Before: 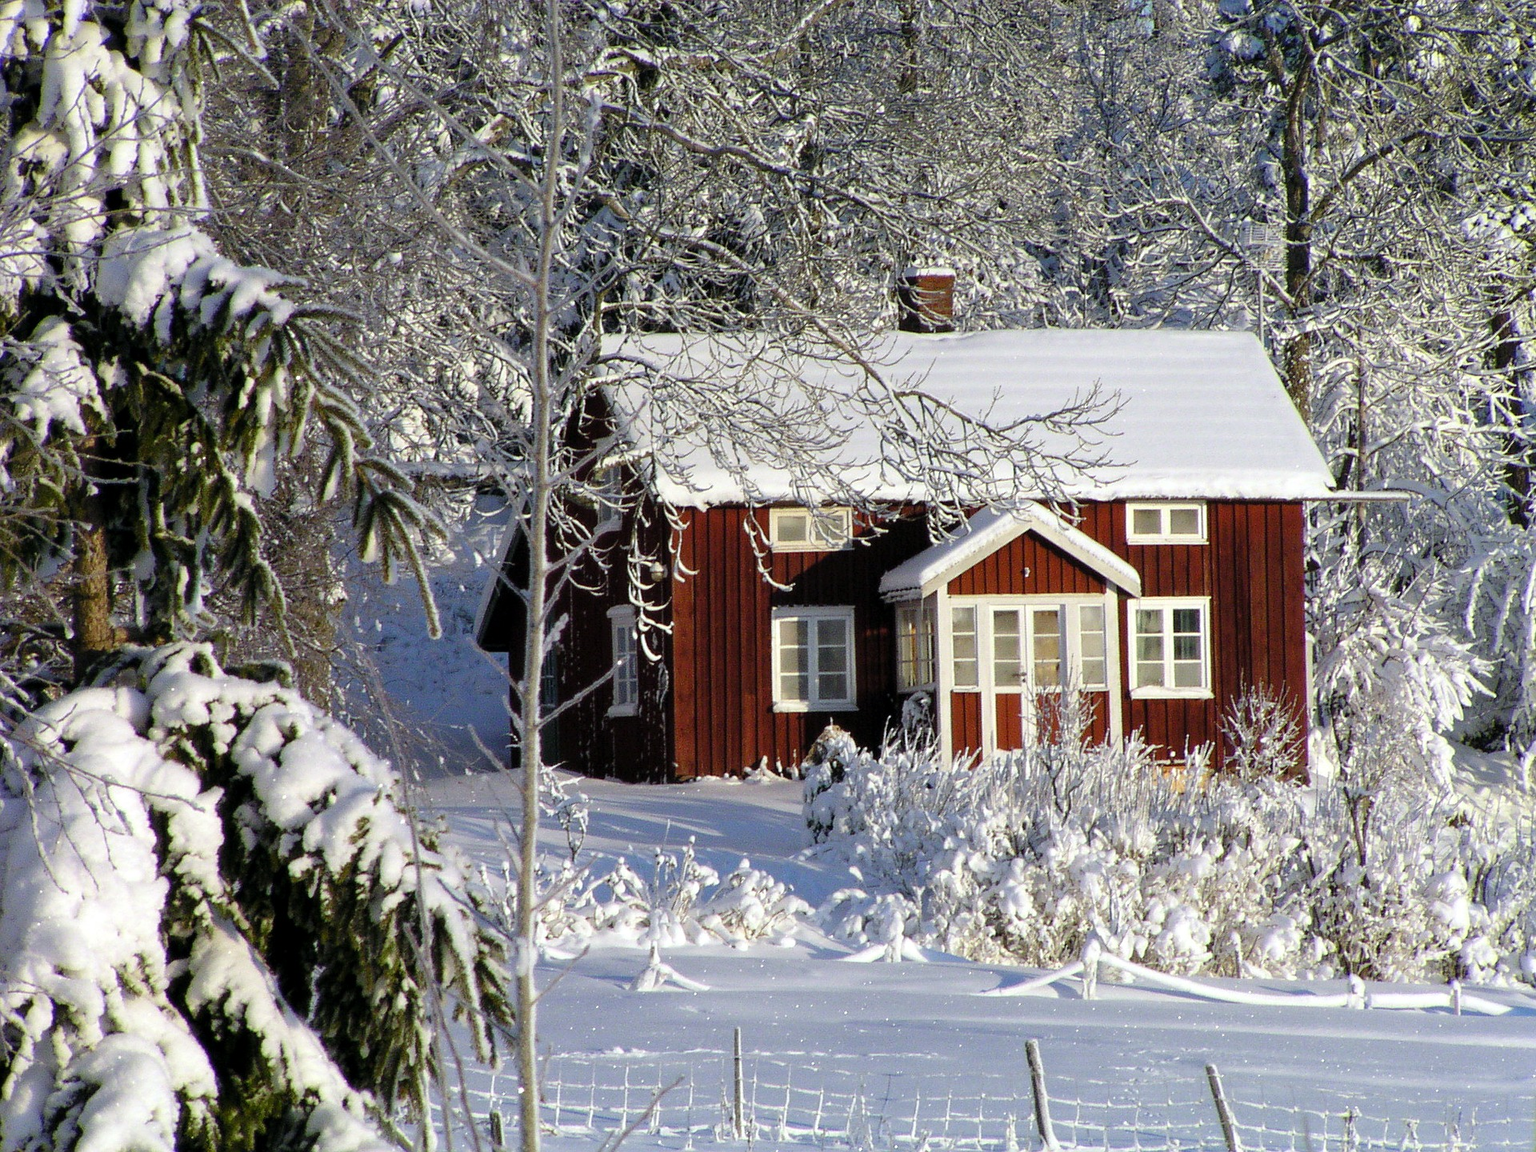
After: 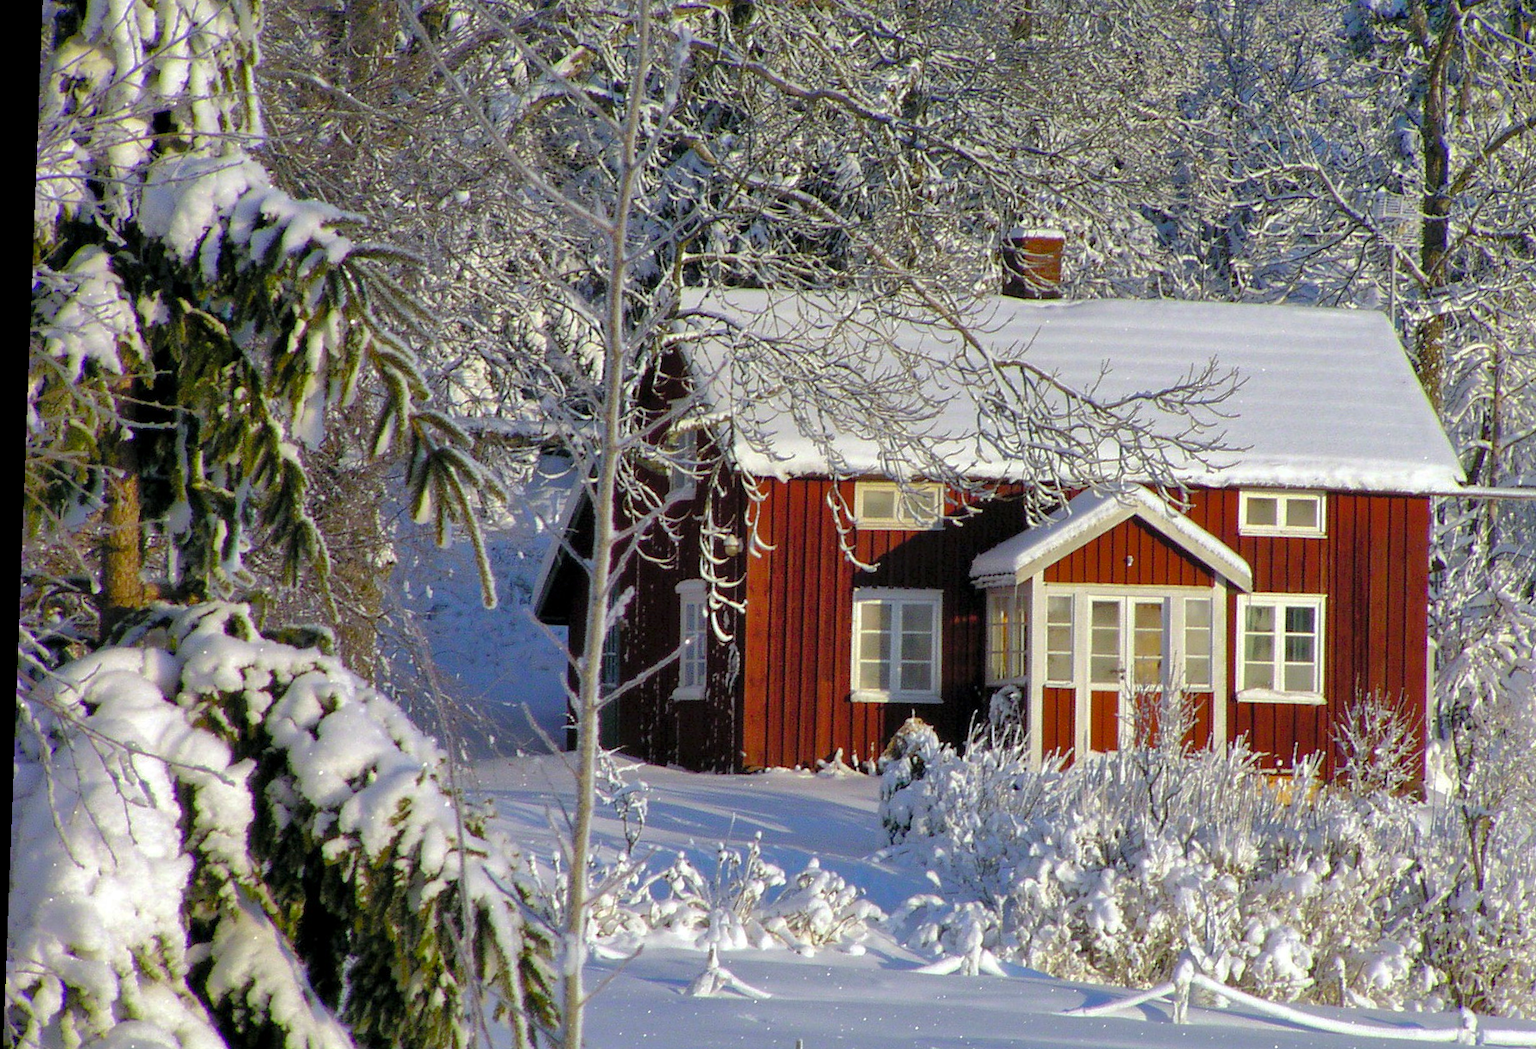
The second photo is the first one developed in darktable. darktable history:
shadows and highlights: shadows 60, highlights -60
crop: top 7.49%, right 9.717%, bottom 11.943%
color balance rgb: linear chroma grading › global chroma 8.33%, perceptual saturation grading › global saturation 18.52%, global vibrance 7.87%
rotate and perspective: rotation 2.17°, automatic cropping off
